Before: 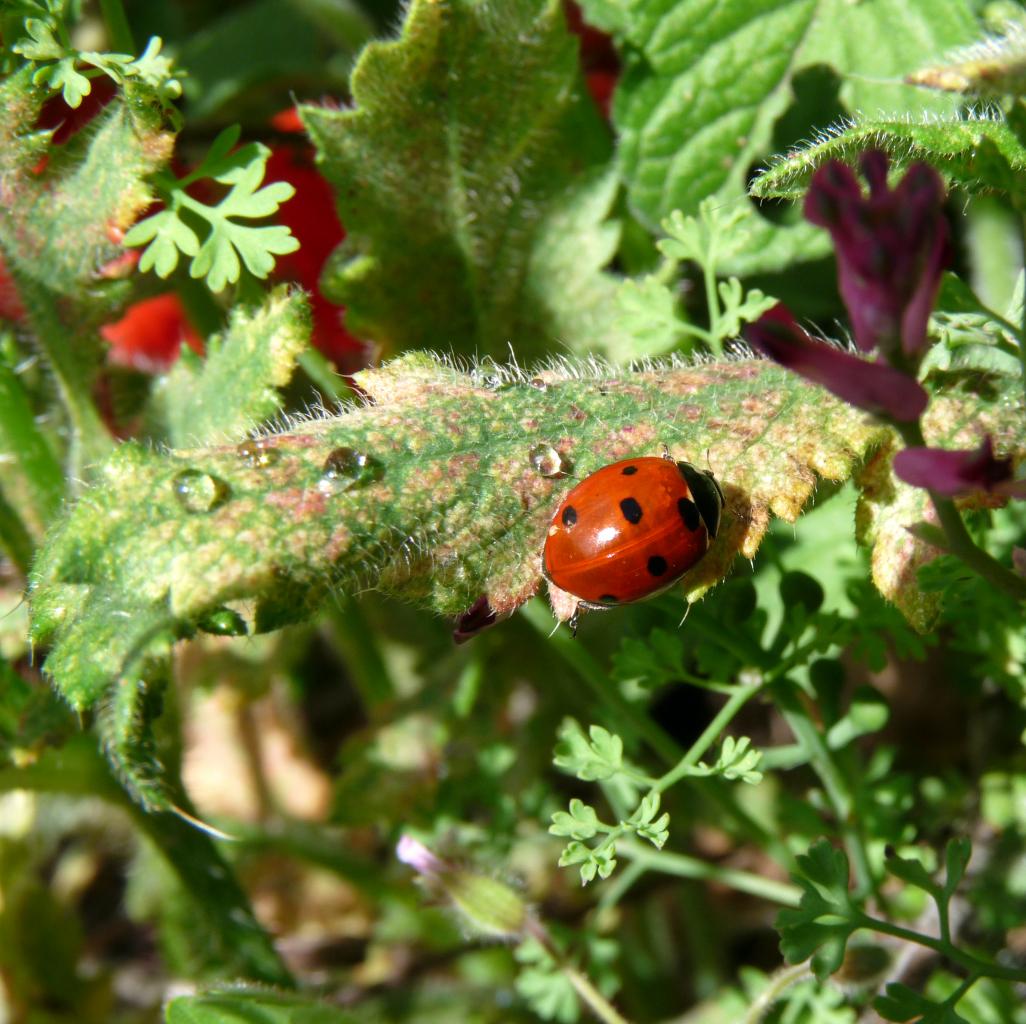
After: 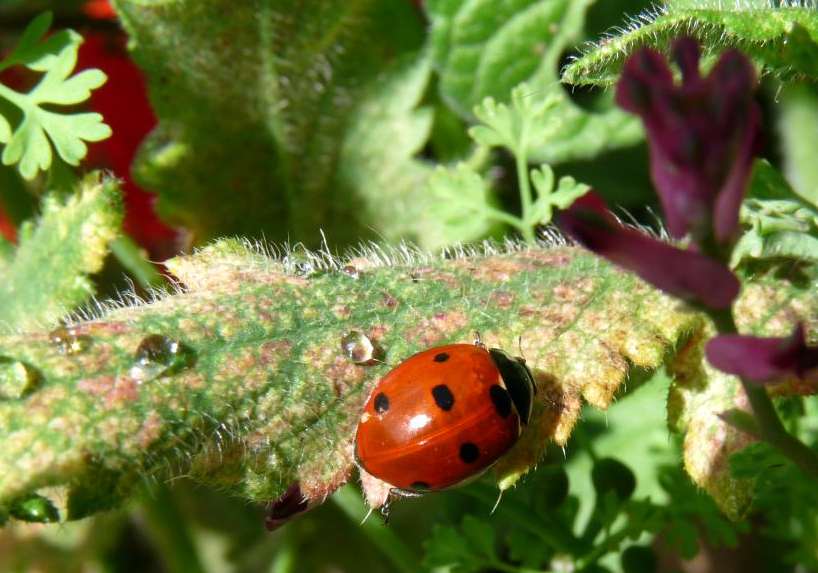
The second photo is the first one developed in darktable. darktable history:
crop: left 18.338%, top 11.098%, right 1.867%, bottom 32.855%
